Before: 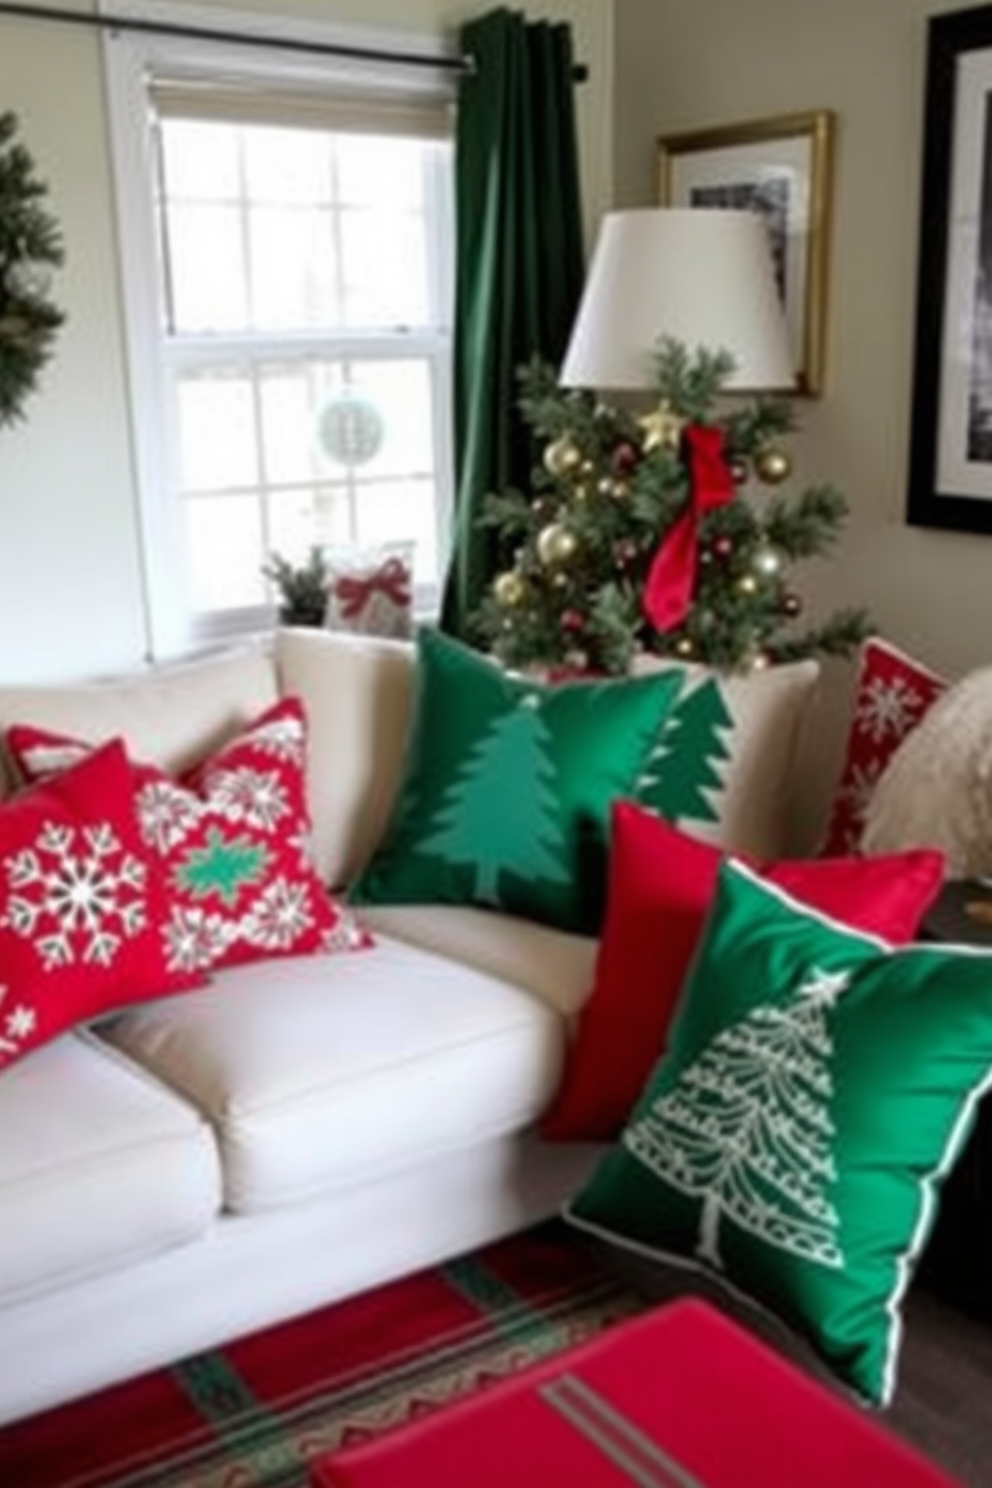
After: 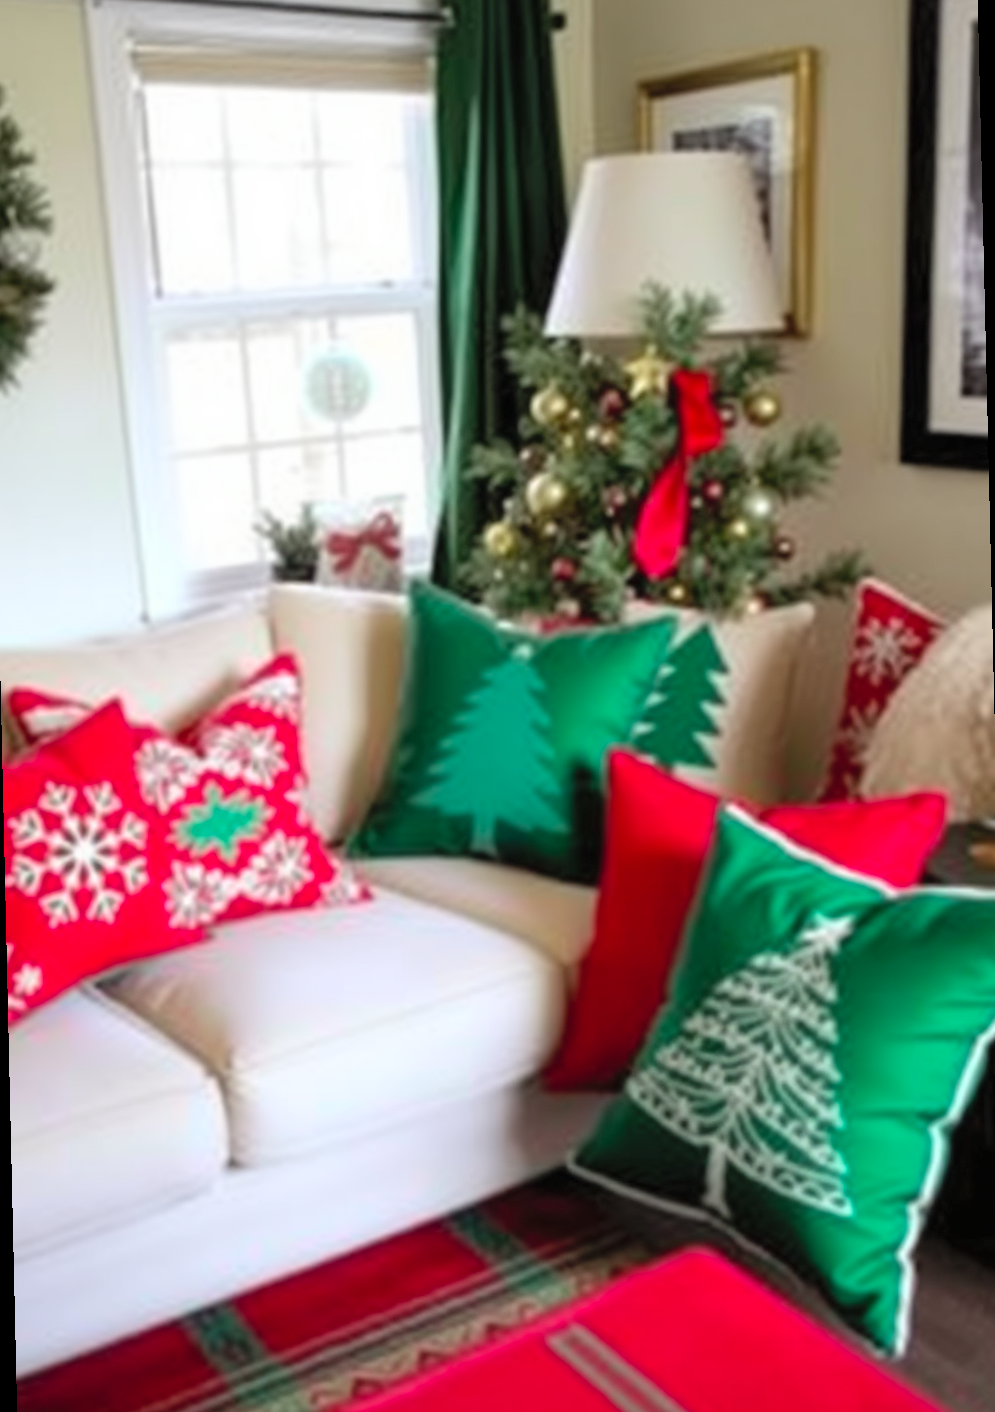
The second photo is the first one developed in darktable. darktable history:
contrast brightness saturation: contrast 0.07, brightness 0.18, saturation 0.4
rotate and perspective: rotation -1.32°, lens shift (horizontal) -0.031, crop left 0.015, crop right 0.985, crop top 0.047, crop bottom 0.982
